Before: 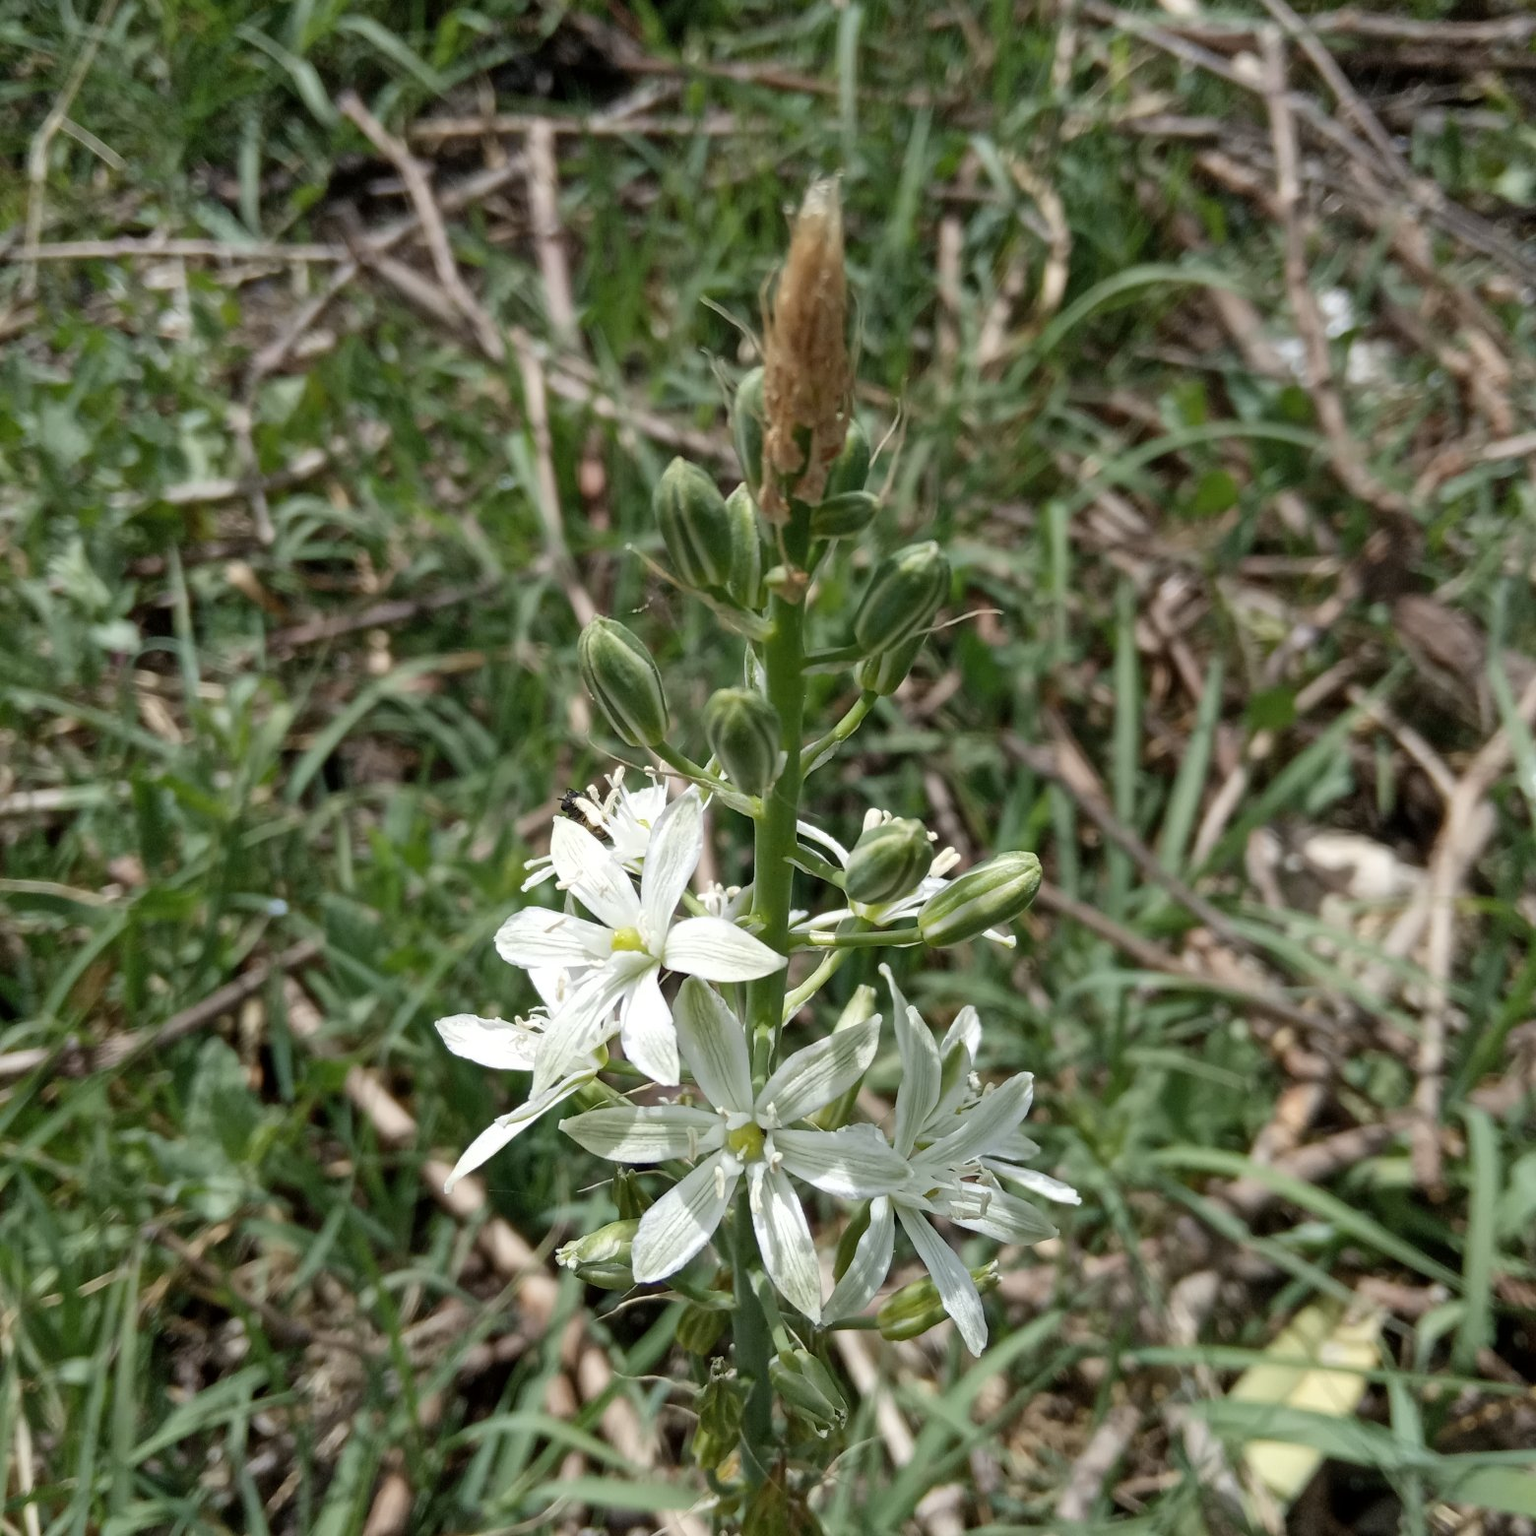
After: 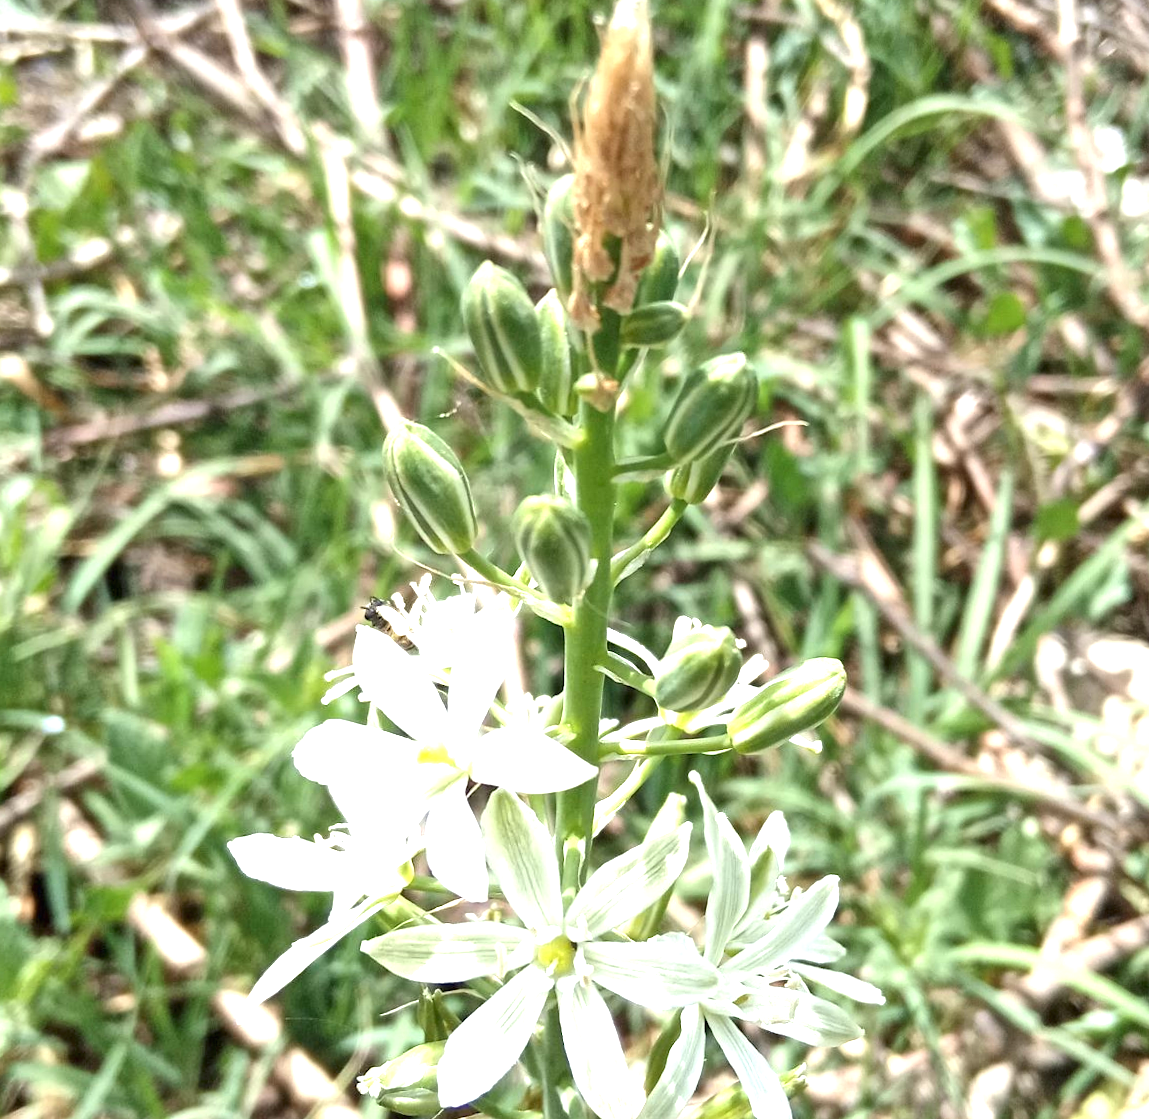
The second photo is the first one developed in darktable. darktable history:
rotate and perspective: rotation -0.013°, lens shift (vertical) -0.027, lens shift (horizontal) 0.178, crop left 0.016, crop right 0.989, crop top 0.082, crop bottom 0.918
exposure: black level correction 0, exposure 1.741 EV, compensate exposure bias true, compensate highlight preservation false
crop: left 16.768%, top 8.653%, right 8.362%, bottom 12.485%
